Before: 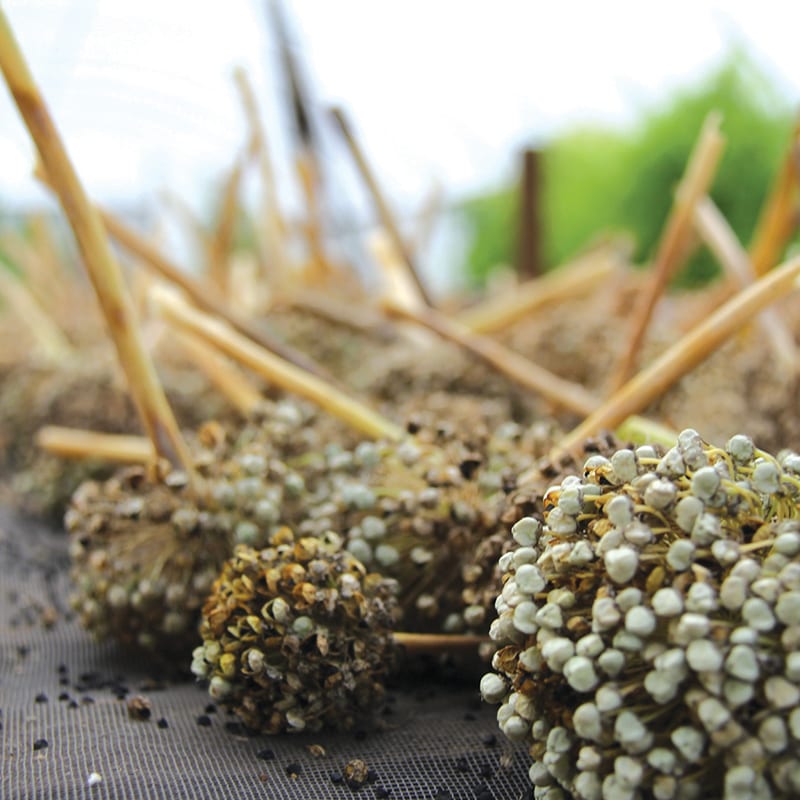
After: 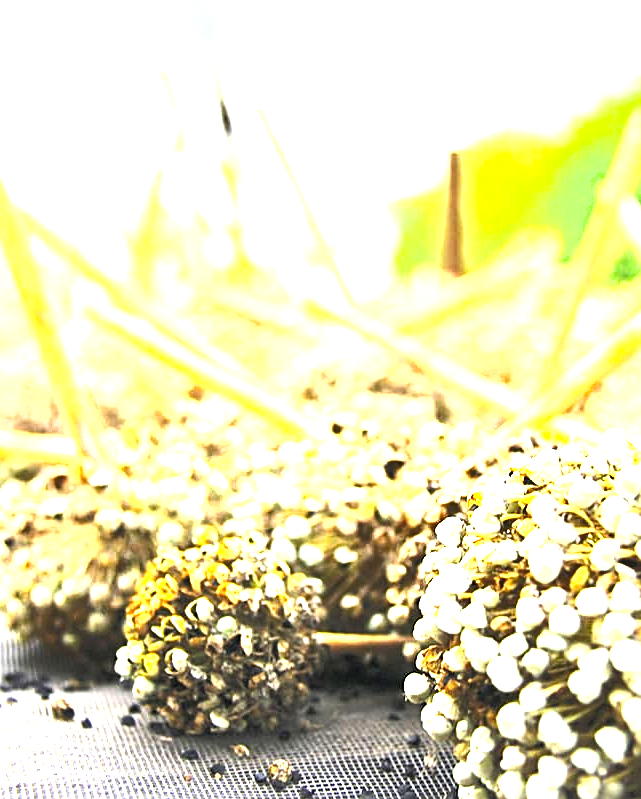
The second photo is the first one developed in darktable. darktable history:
crop and rotate: left 9.572%, right 10.252%
sharpen: on, module defaults
exposure: exposure 2.28 EV, compensate highlight preservation false
color calibration: output colorfulness [0, 0.315, 0, 0], illuminant same as pipeline (D50), adaptation XYZ, x 0.346, y 0.358, temperature 5009.56 K
tone equalizer: -8 EV -0.784 EV, -7 EV -0.685 EV, -6 EV -0.636 EV, -5 EV -0.418 EV, -3 EV 0.38 EV, -2 EV 0.6 EV, -1 EV 0.69 EV, +0 EV 0.775 EV
shadows and highlights: shadows 37.02, highlights -26.81, soften with gaussian
